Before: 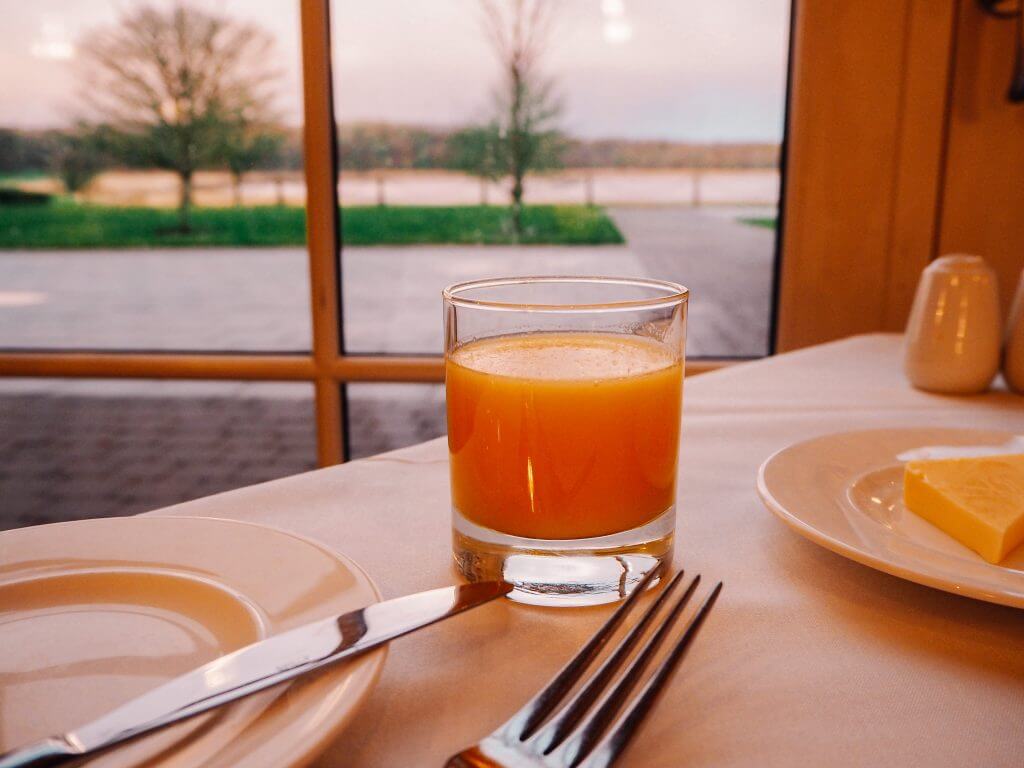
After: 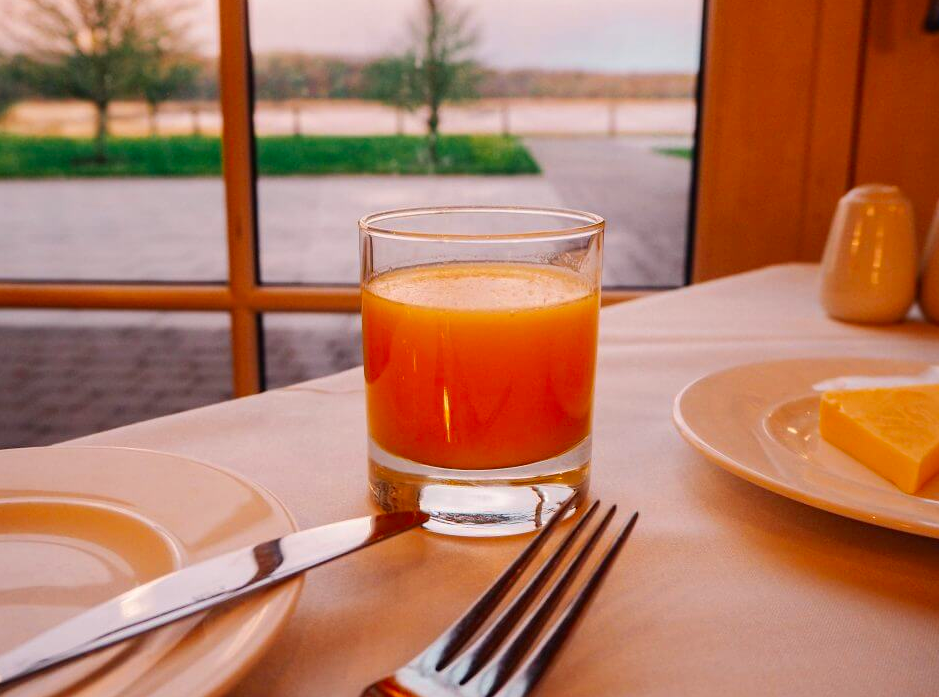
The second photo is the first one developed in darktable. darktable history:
crop and rotate: left 8.262%, top 9.226%
contrast brightness saturation: saturation 0.18
